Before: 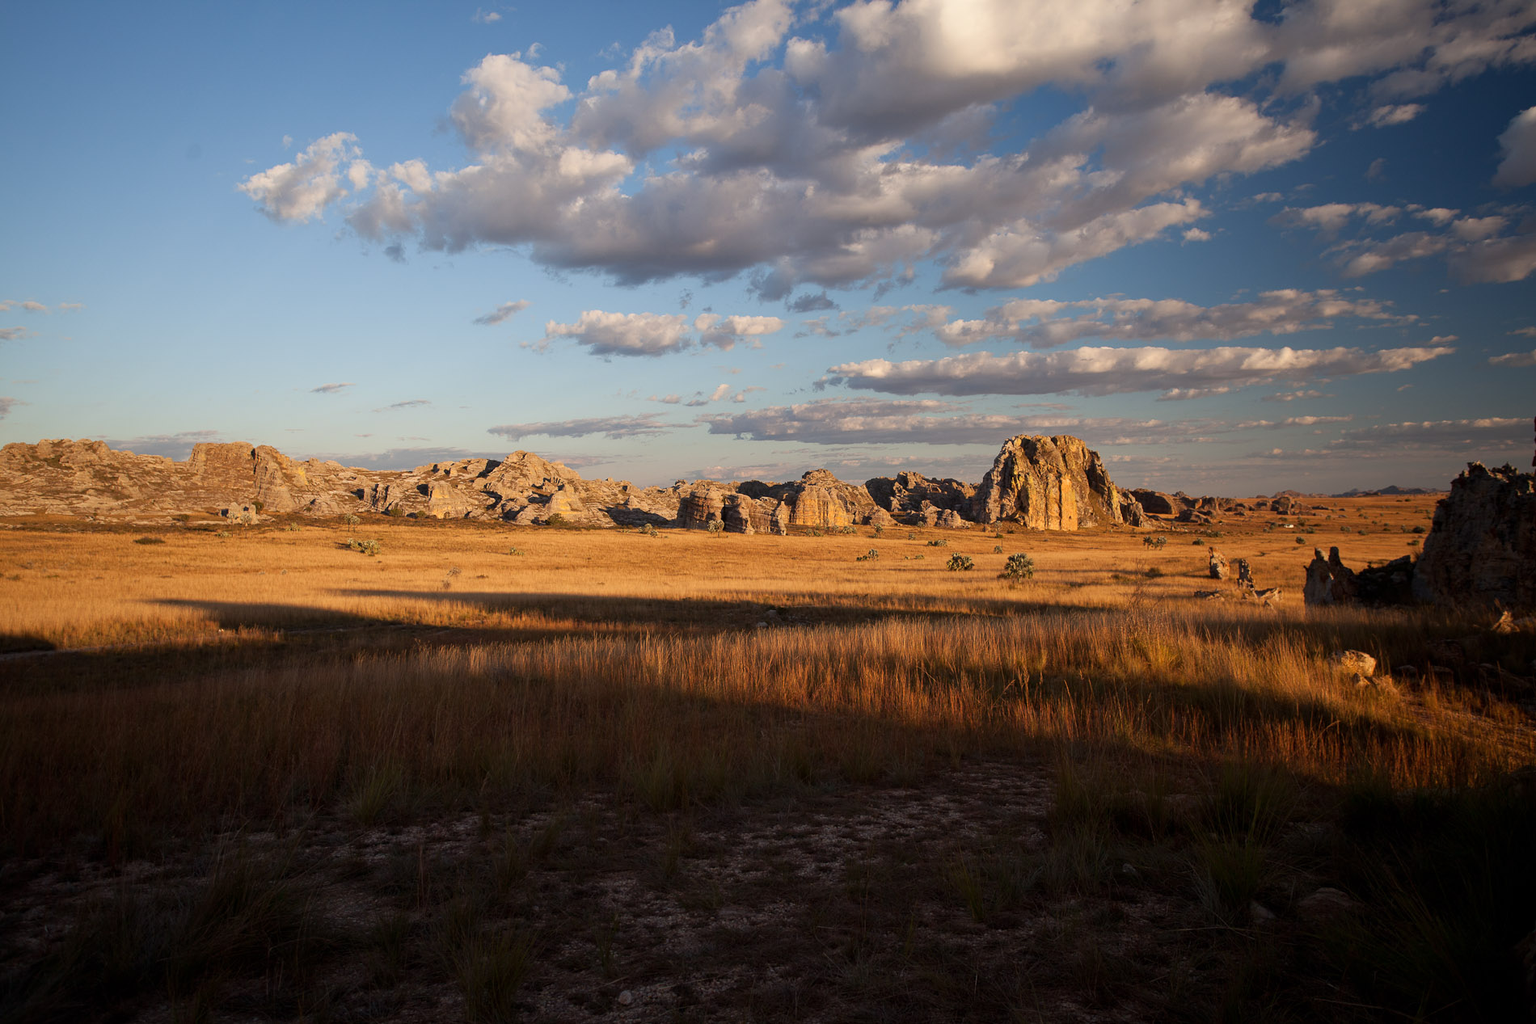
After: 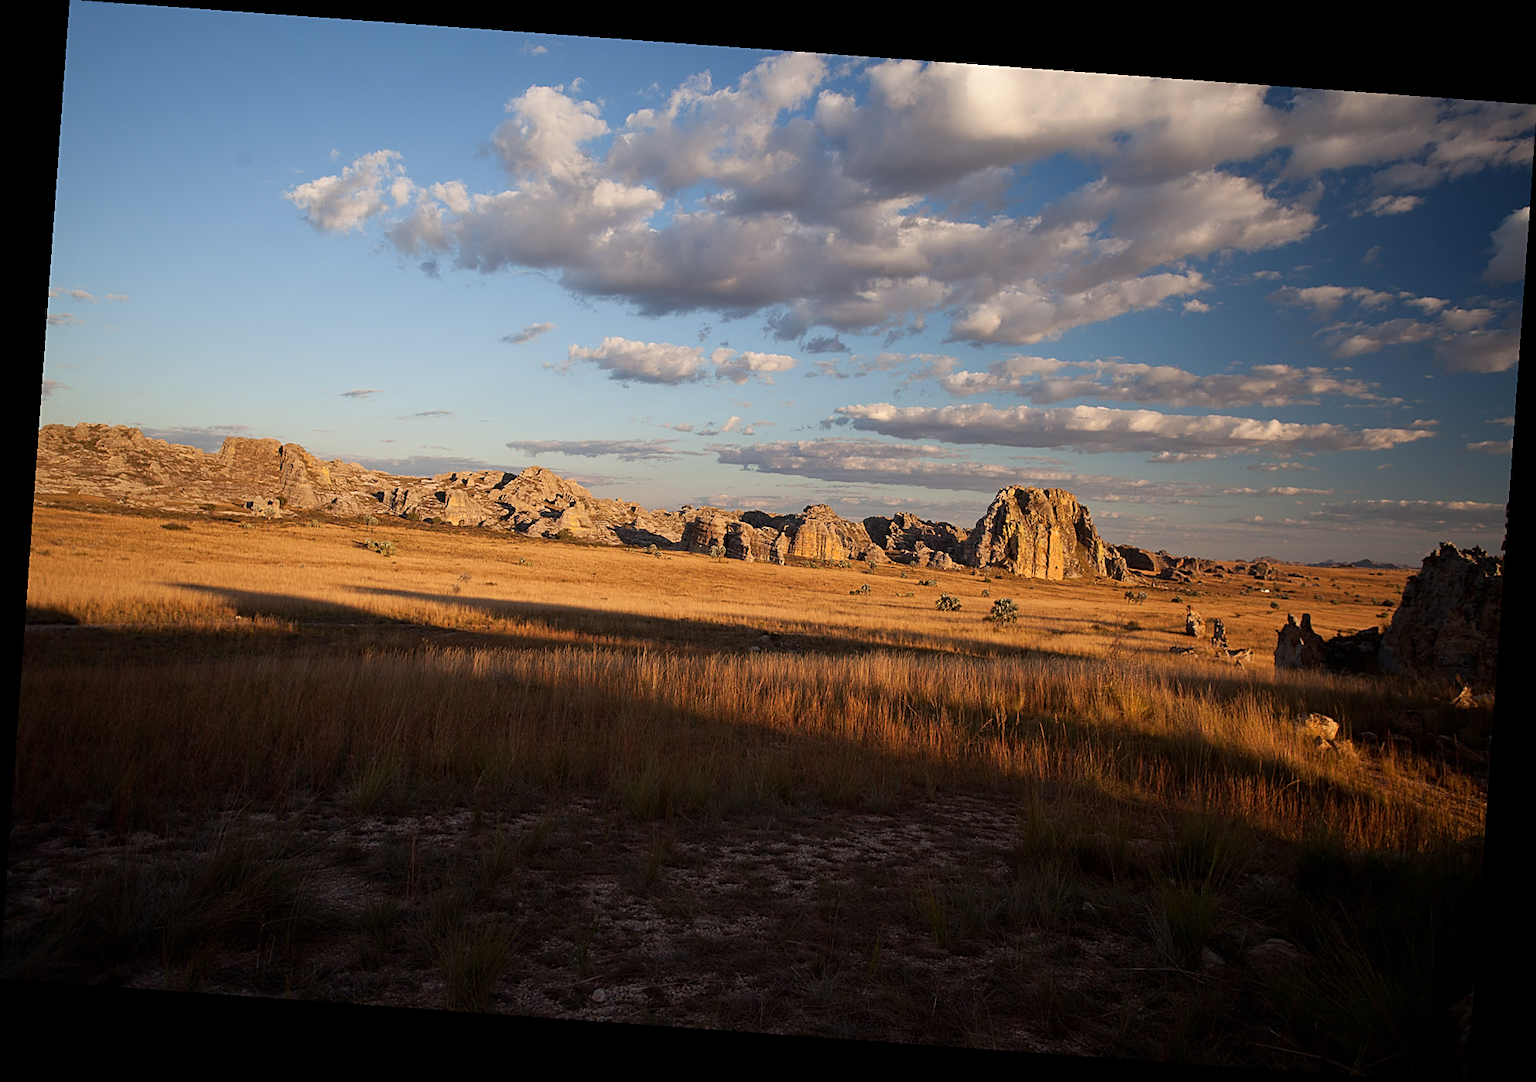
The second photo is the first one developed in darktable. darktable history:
tone equalizer: on, module defaults
sharpen: on, module defaults
rotate and perspective: rotation 4.1°, automatic cropping off
